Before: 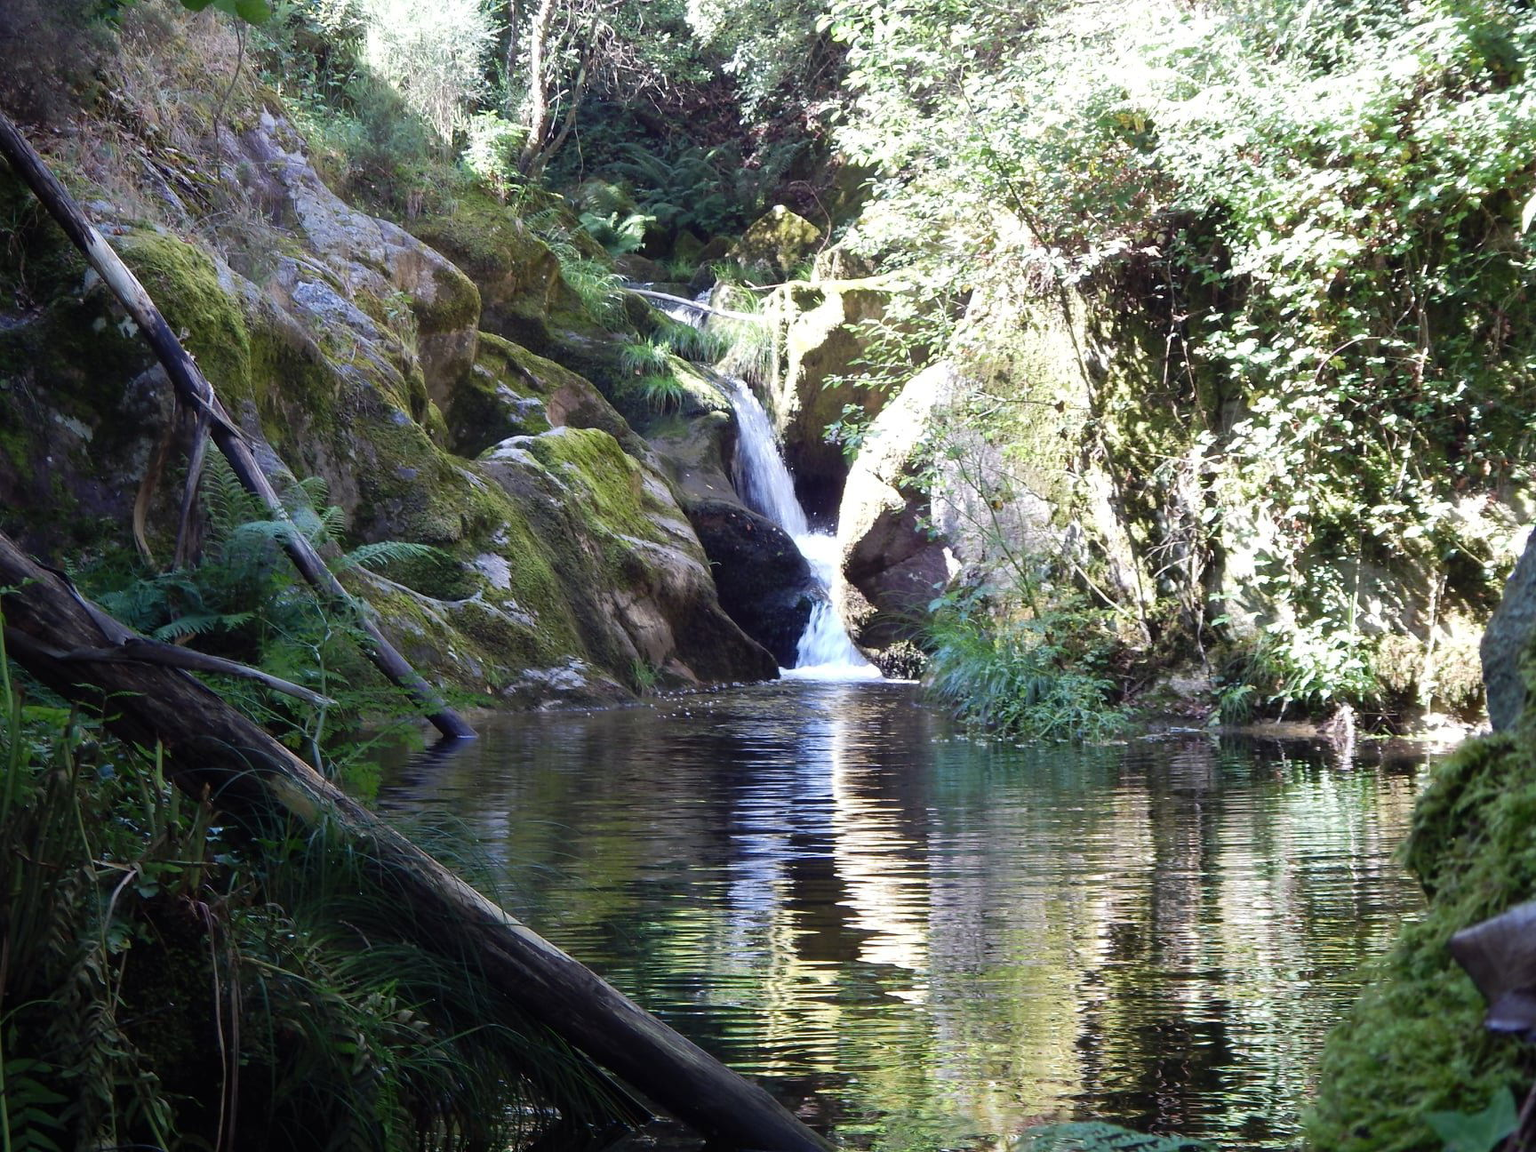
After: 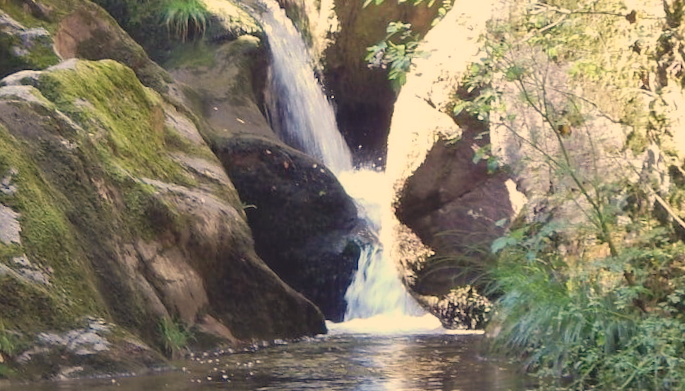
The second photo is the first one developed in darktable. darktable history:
crop: left 31.751%, top 32.172%, right 27.8%, bottom 35.83%
white balance: red 1.138, green 0.996, blue 0.812
rotate and perspective: rotation -2°, crop left 0.022, crop right 0.978, crop top 0.049, crop bottom 0.951
contrast brightness saturation: contrast -0.15, brightness 0.05, saturation -0.12
